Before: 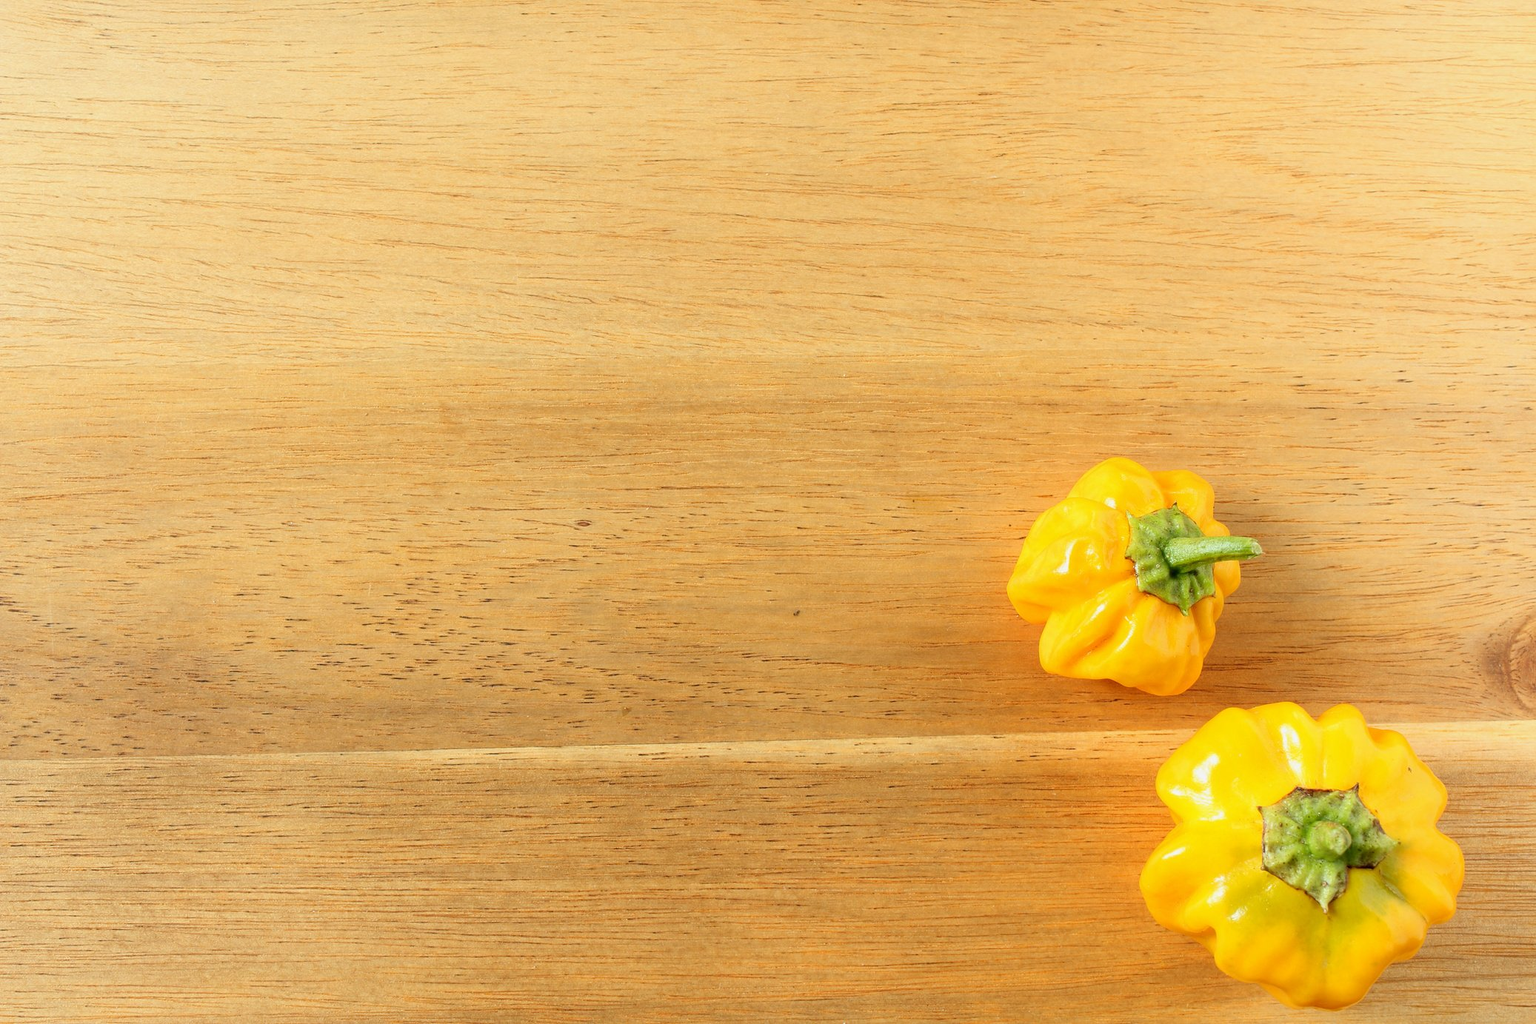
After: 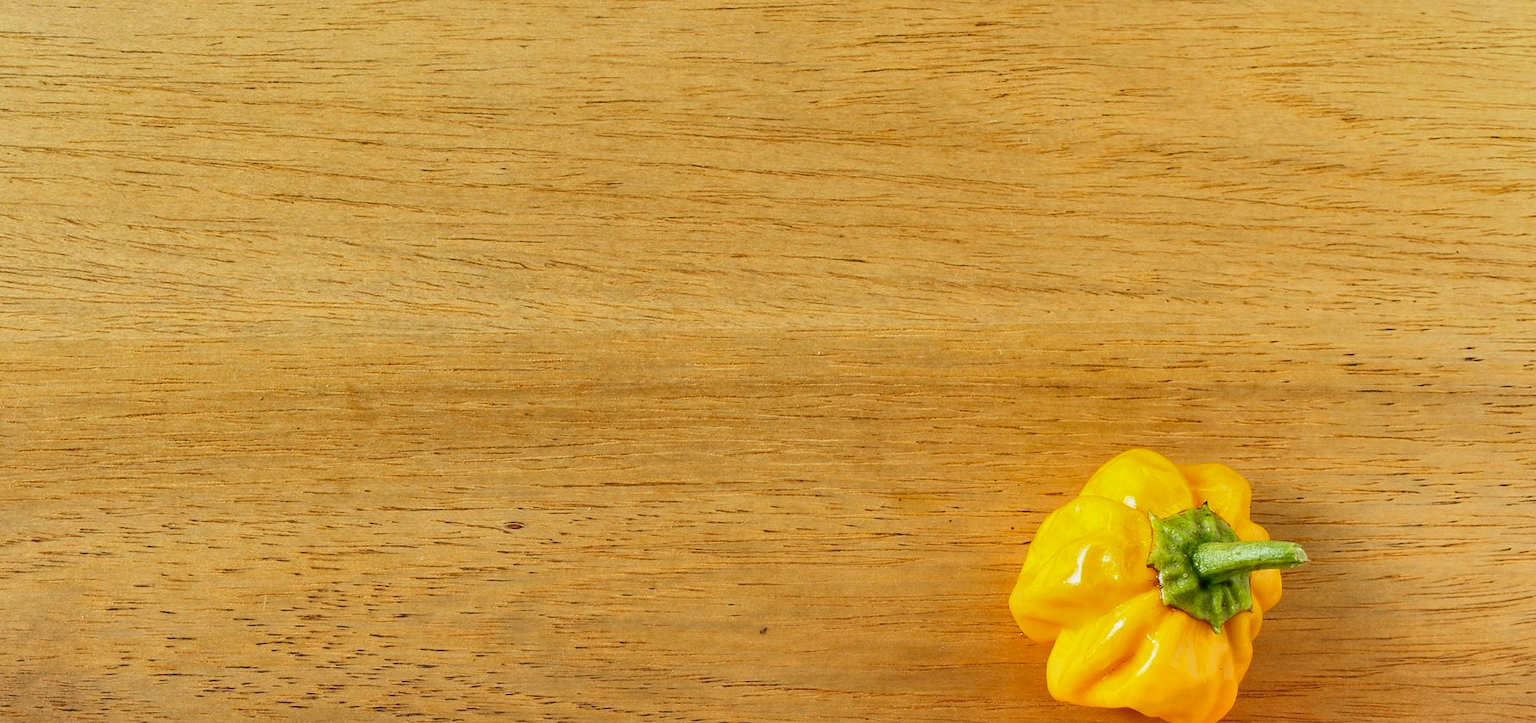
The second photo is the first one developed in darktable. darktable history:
crop and rotate: left 9.345%, top 7.22%, right 4.982%, bottom 32.331%
shadows and highlights: shadows 30.63, highlights -63.22, shadows color adjustment 98%, highlights color adjustment 58.61%, soften with gaussian
